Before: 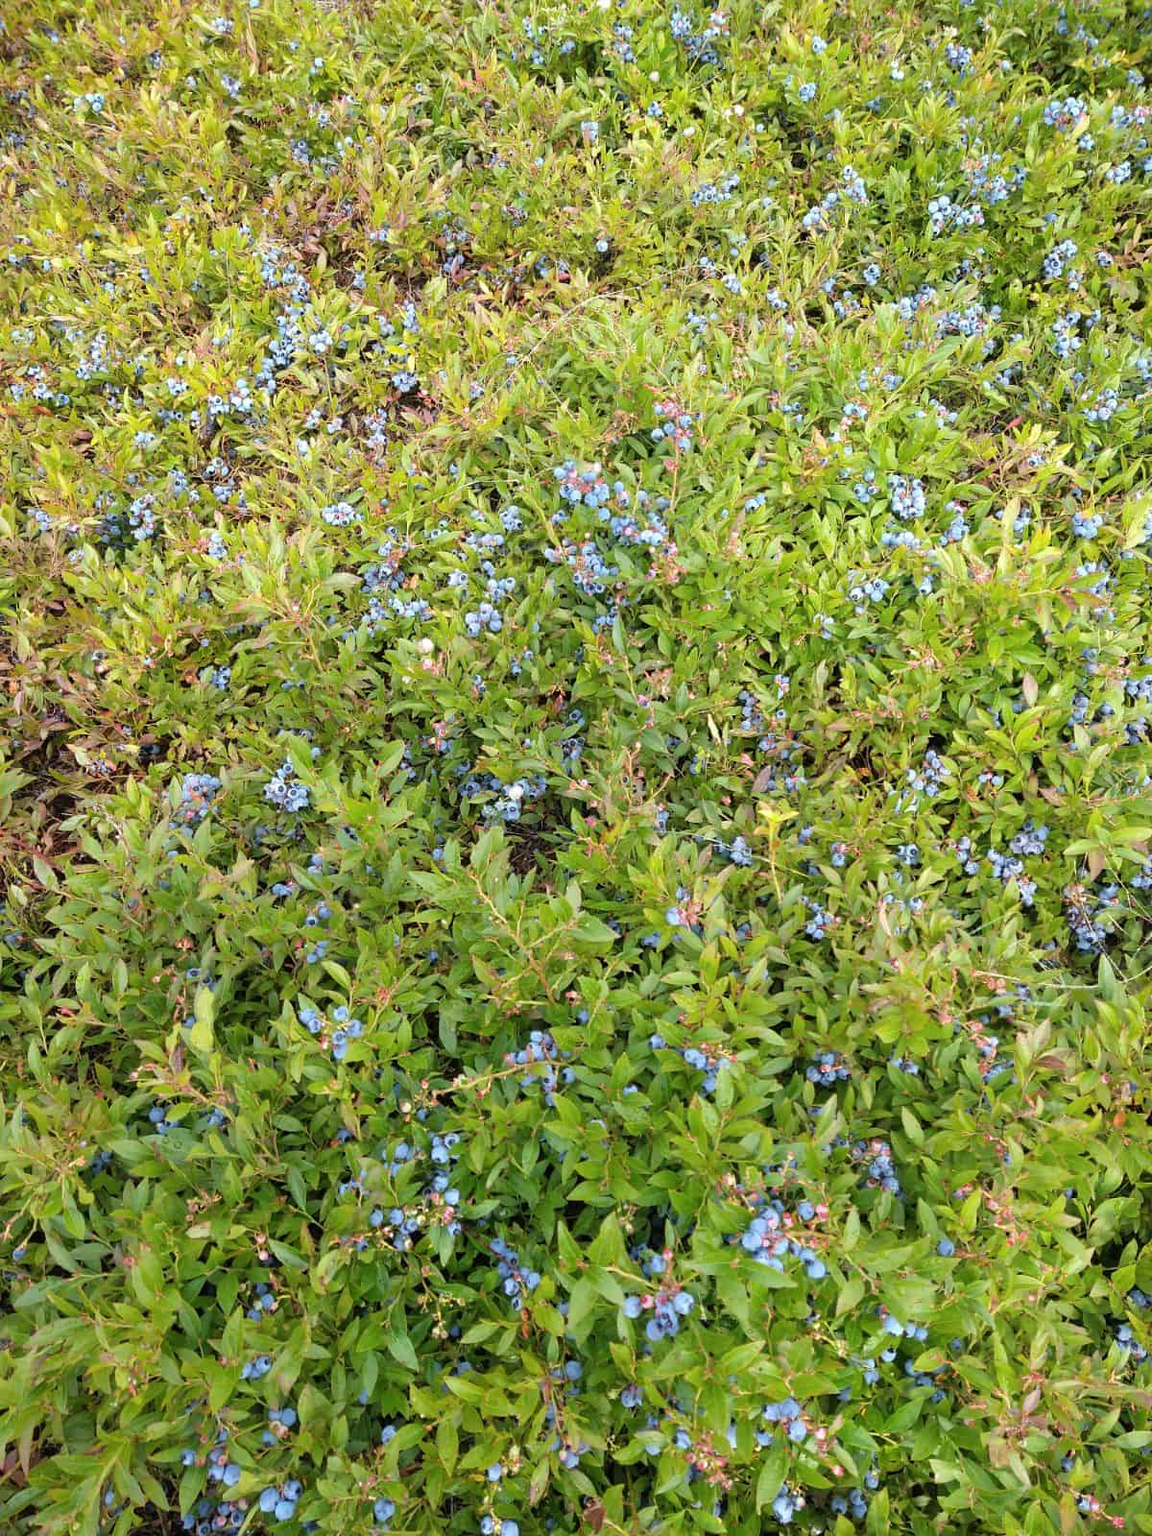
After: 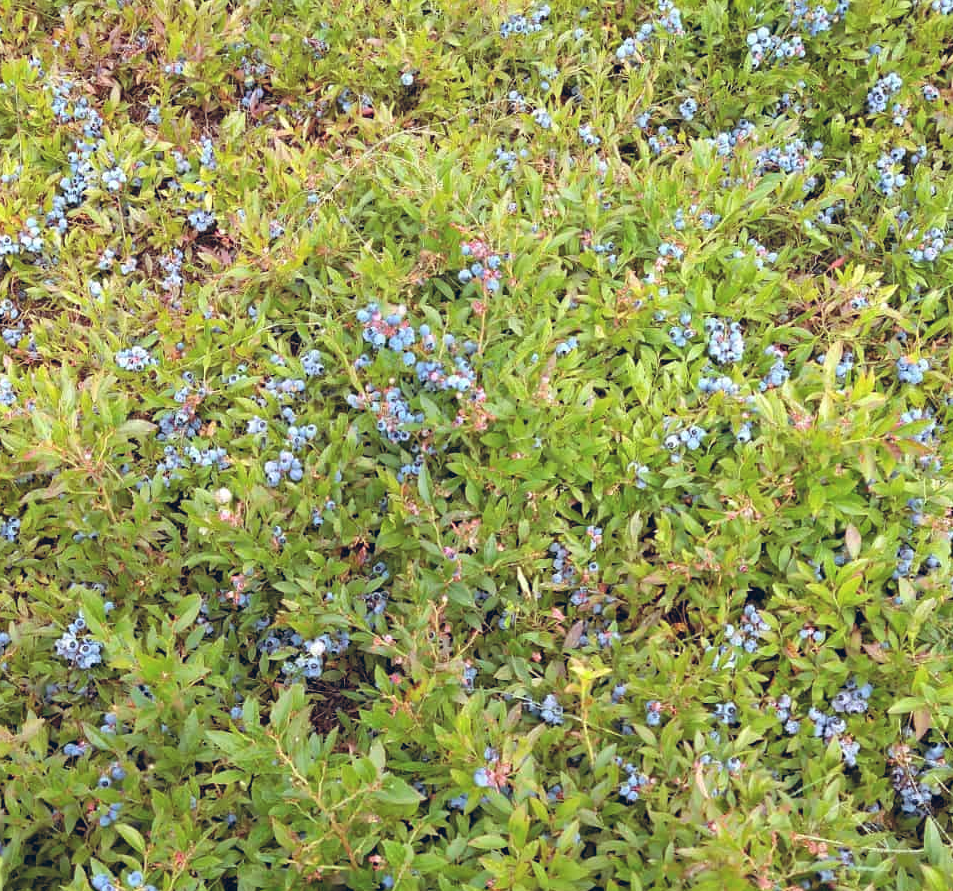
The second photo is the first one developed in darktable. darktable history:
crop: left 18.38%, top 11.092%, right 2.134%, bottom 33.217%
haze removal: compatibility mode true, adaptive false
color balance rgb: shadows lift › chroma 9.92%, shadows lift › hue 45.12°, power › luminance 3.26%, power › hue 231.93°, global offset › luminance 0.4%, global offset › chroma 0.21%, global offset › hue 255.02°
